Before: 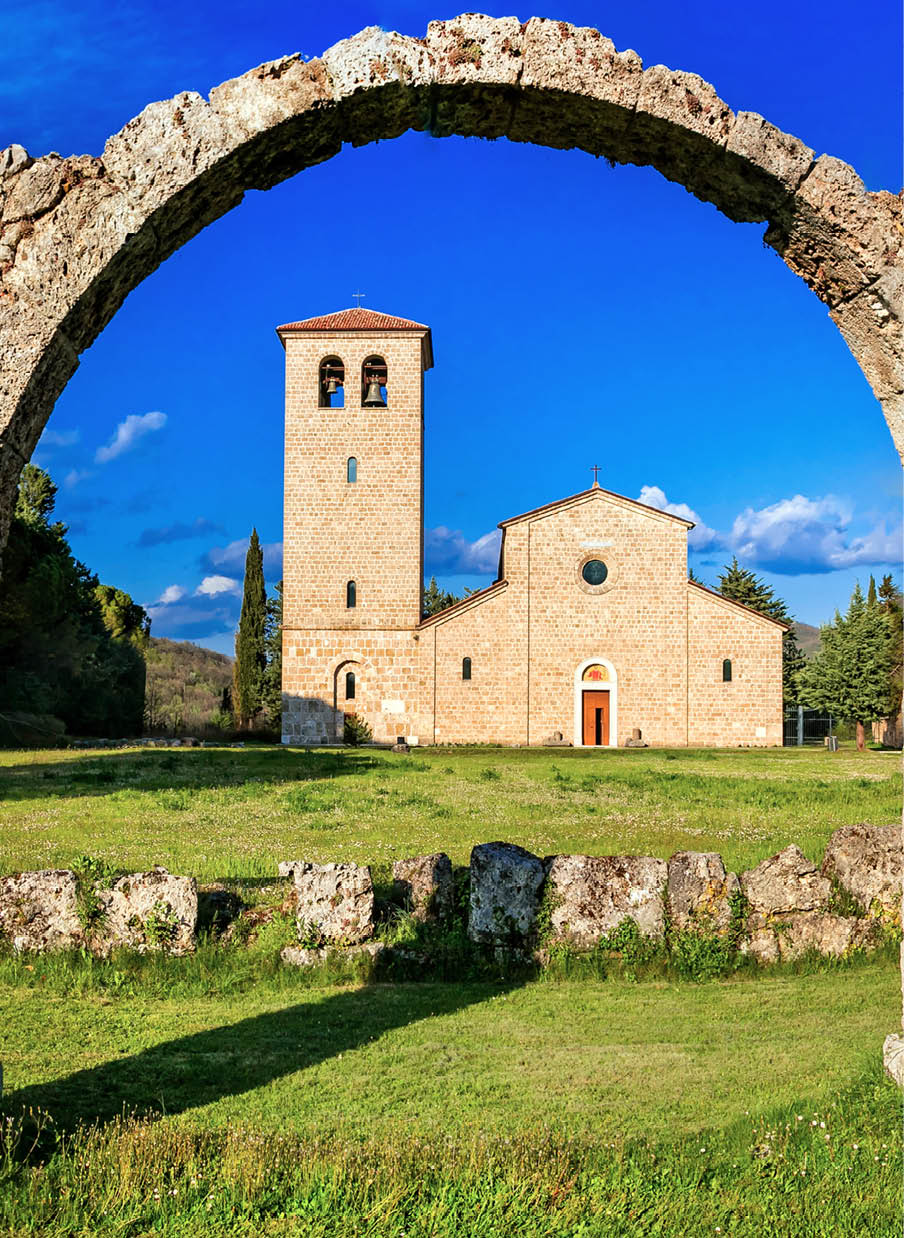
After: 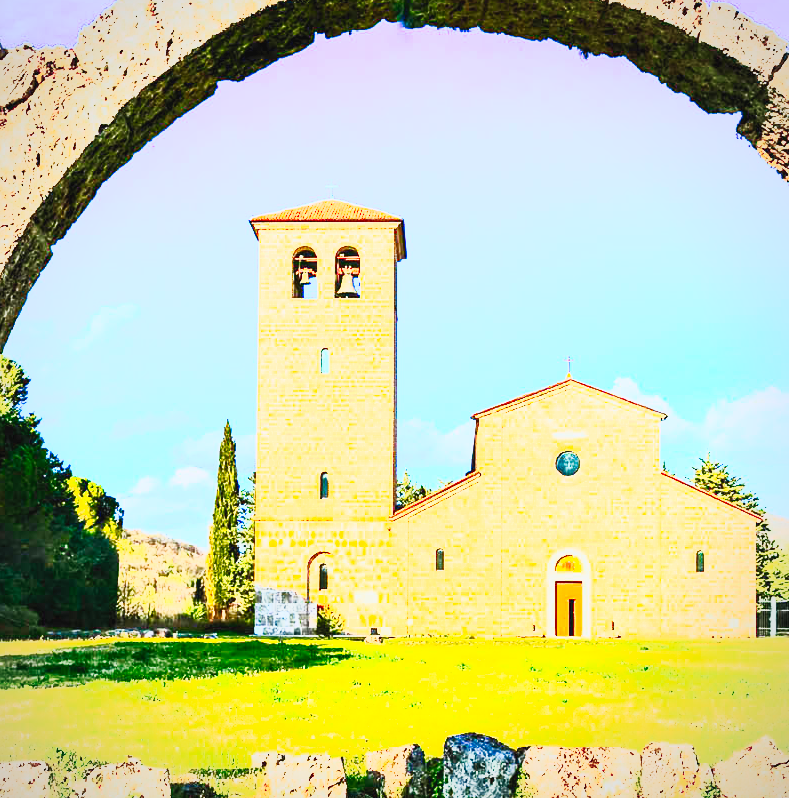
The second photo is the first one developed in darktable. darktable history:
exposure: black level correction 0, exposure 1.098 EV, compensate highlight preservation false
tone curve: curves: ch0 [(0, 0.012) (0.031, 0.02) (0.12, 0.083) (0.193, 0.171) (0.277, 0.279) (0.45, 0.52) (0.568, 0.676) (0.678, 0.777) (0.875, 0.92) (1, 0.965)]; ch1 [(0, 0) (0.243, 0.245) (0.402, 0.41) (0.493, 0.486) (0.508, 0.507) (0.531, 0.53) (0.551, 0.564) (0.646, 0.672) (0.694, 0.732) (1, 1)]; ch2 [(0, 0) (0.249, 0.216) (0.356, 0.343) (0.424, 0.442) (0.476, 0.482) (0.498, 0.502) (0.517, 0.517) (0.532, 0.545) (0.562, 0.575) (0.614, 0.644) (0.706, 0.748) (0.808, 0.809) (0.991, 0.968)], preserve colors none
crop: left 3.026%, top 8.837%, right 9.618%, bottom 26.644%
contrast brightness saturation: contrast 0.991, brightness 0.991, saturation 0.985
vignetting: fall-off radius 60.61%, brightness -0.346
